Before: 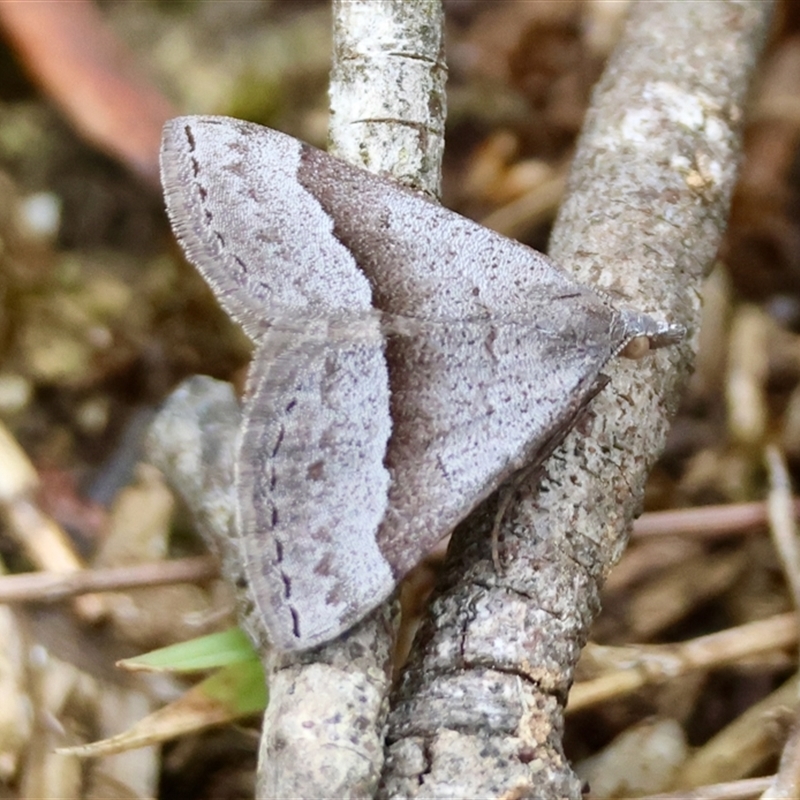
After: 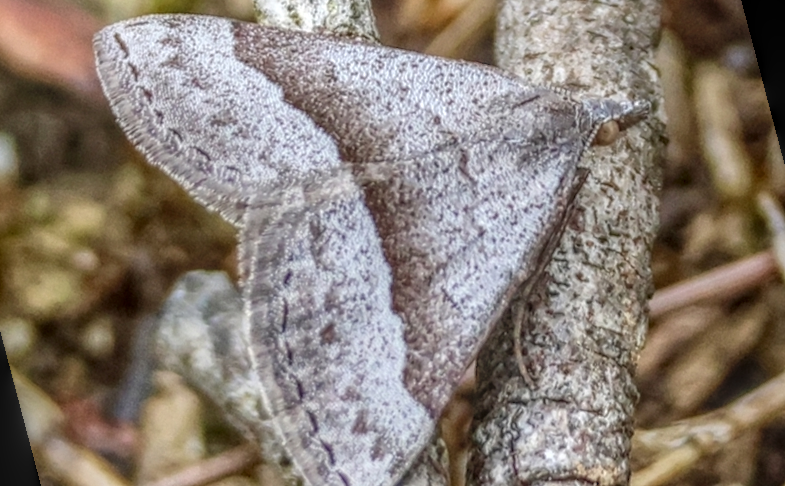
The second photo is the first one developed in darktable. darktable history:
local contrast: highlights 0%, shadows 0%, detail 200%, midtone range 0.25
exposure: black level correction 0.001, compensate highlight preservation false
rotate and perspective: rotation -14.8°, crop left 0.1, crop right 0.903, crop top 0.25, crop bottom 0.748
